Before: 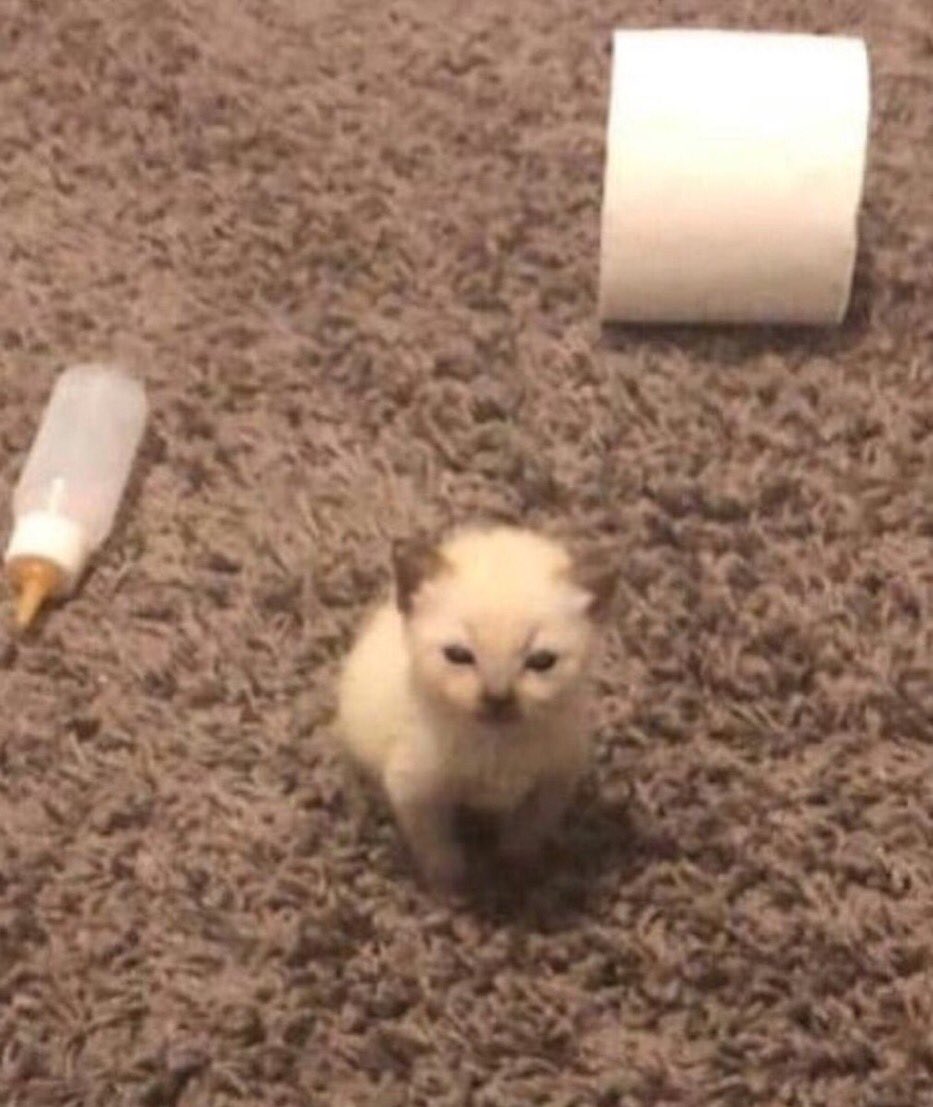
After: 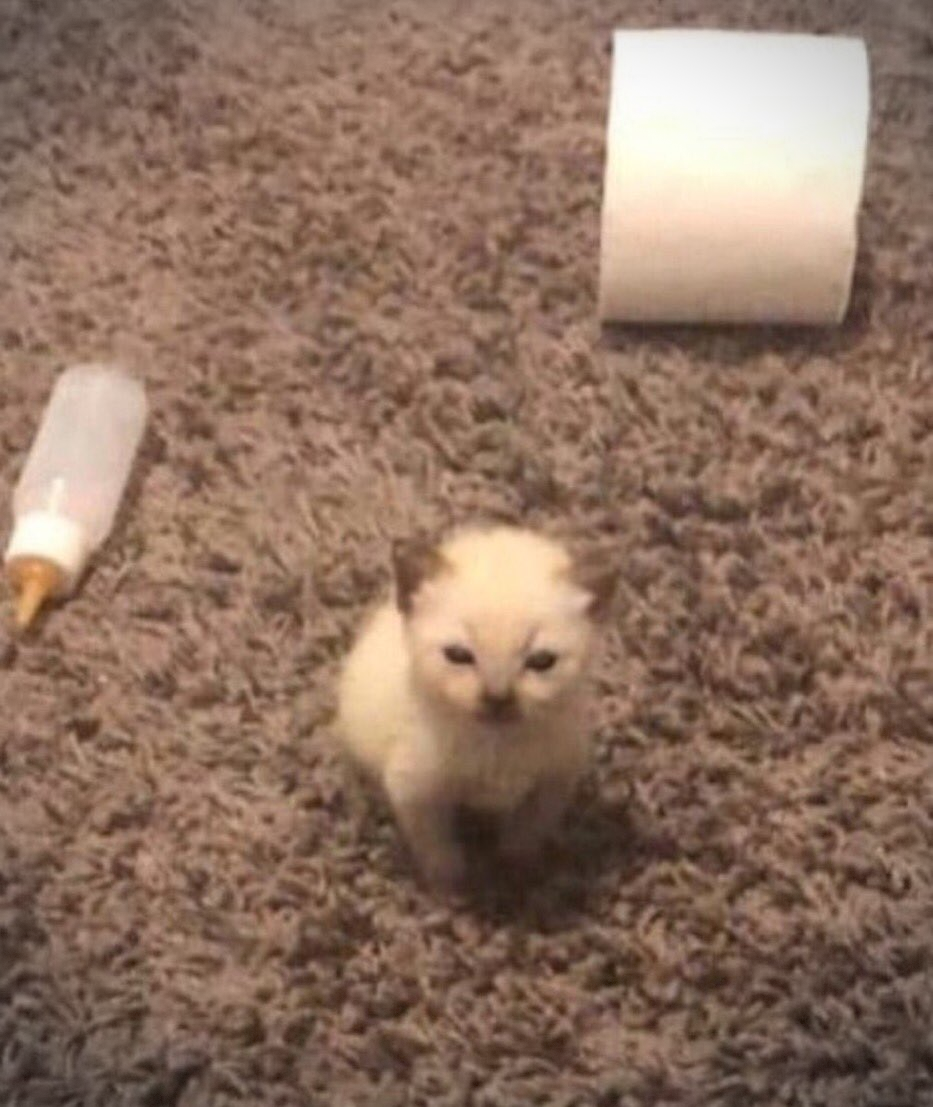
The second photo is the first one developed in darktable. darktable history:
vignetting: dithering 8-bit output, unbound false
white balance: red 1, blue 1
